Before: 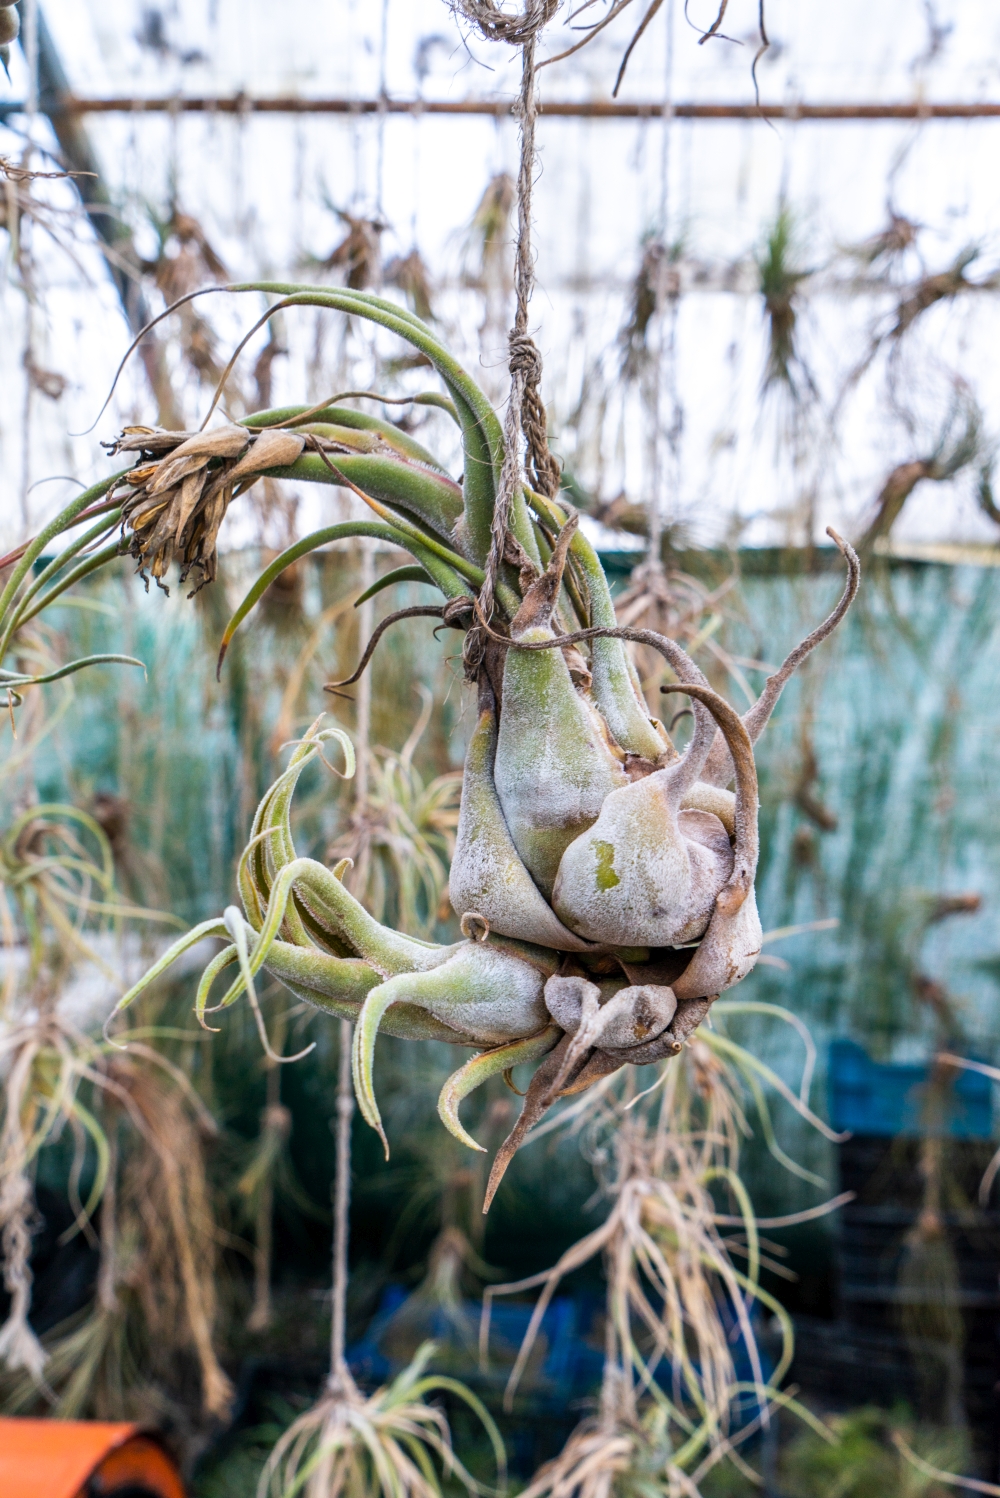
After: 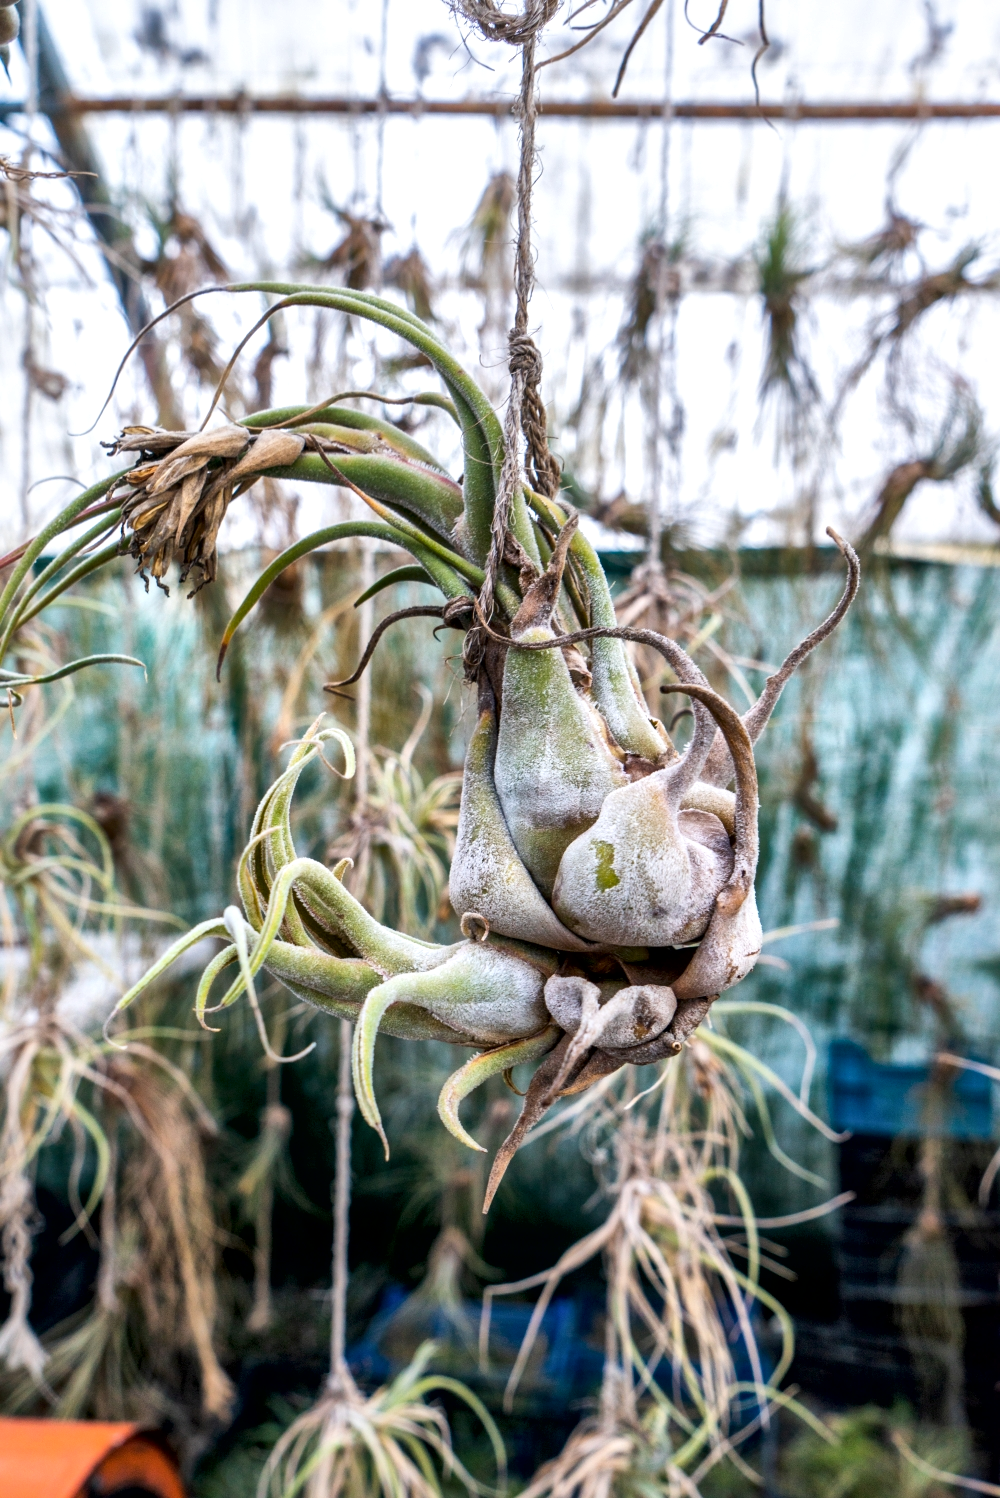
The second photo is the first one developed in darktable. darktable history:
local contrast: mode bilateral grid, contrast 20, coarseness 50, detail 179%, midtone range 0.2
